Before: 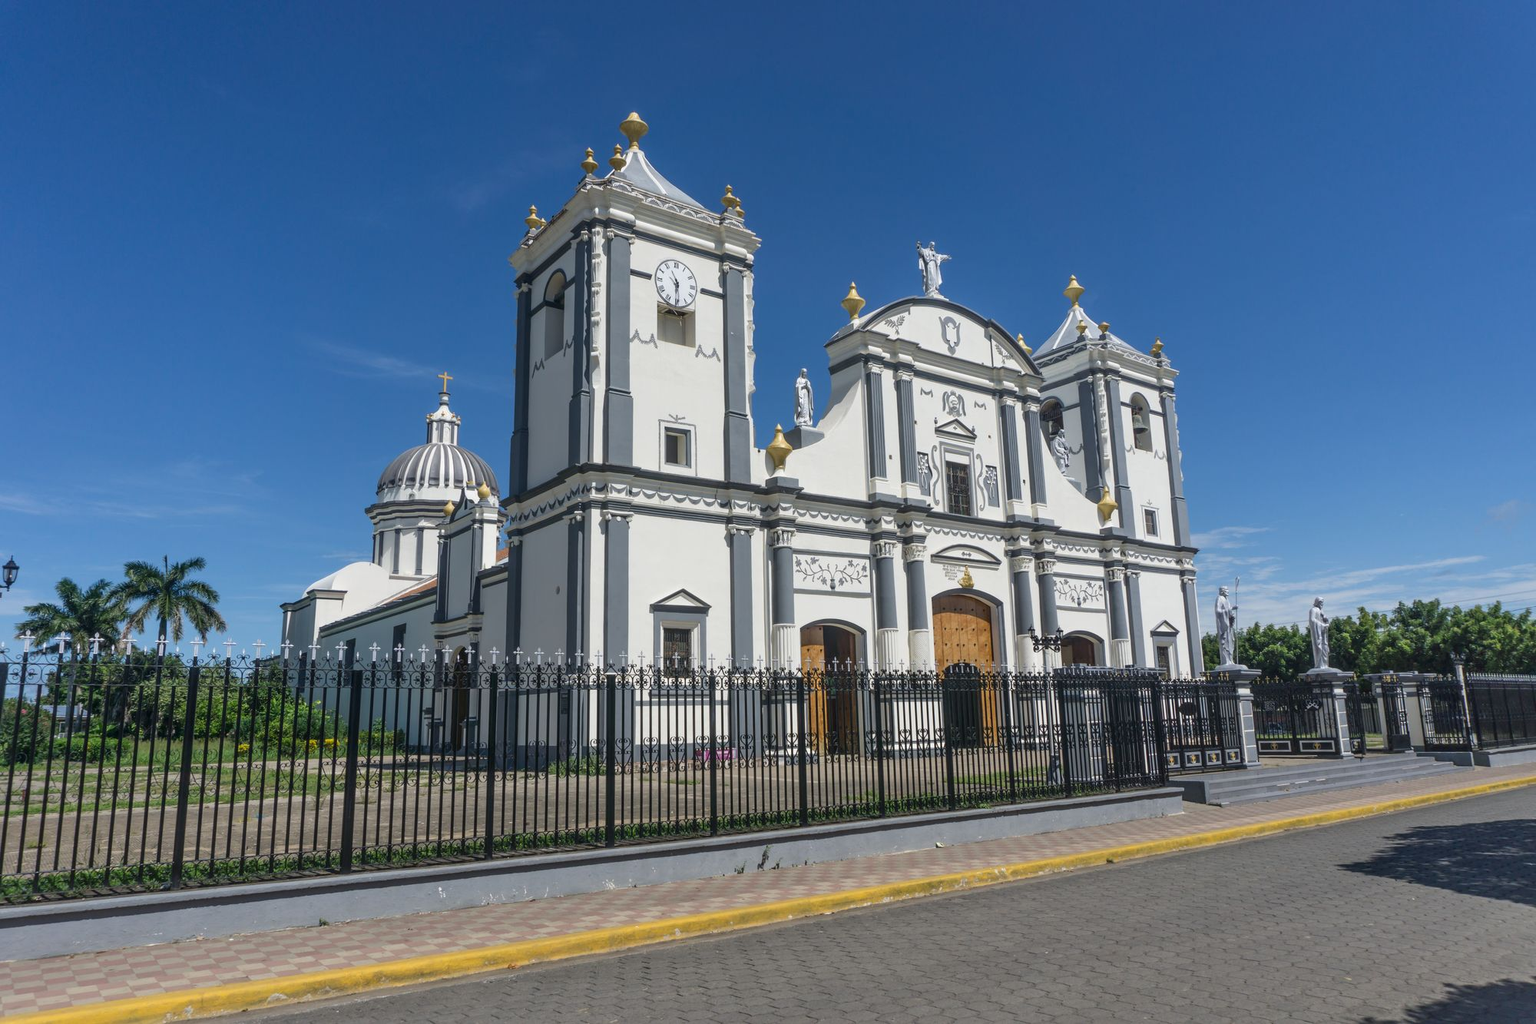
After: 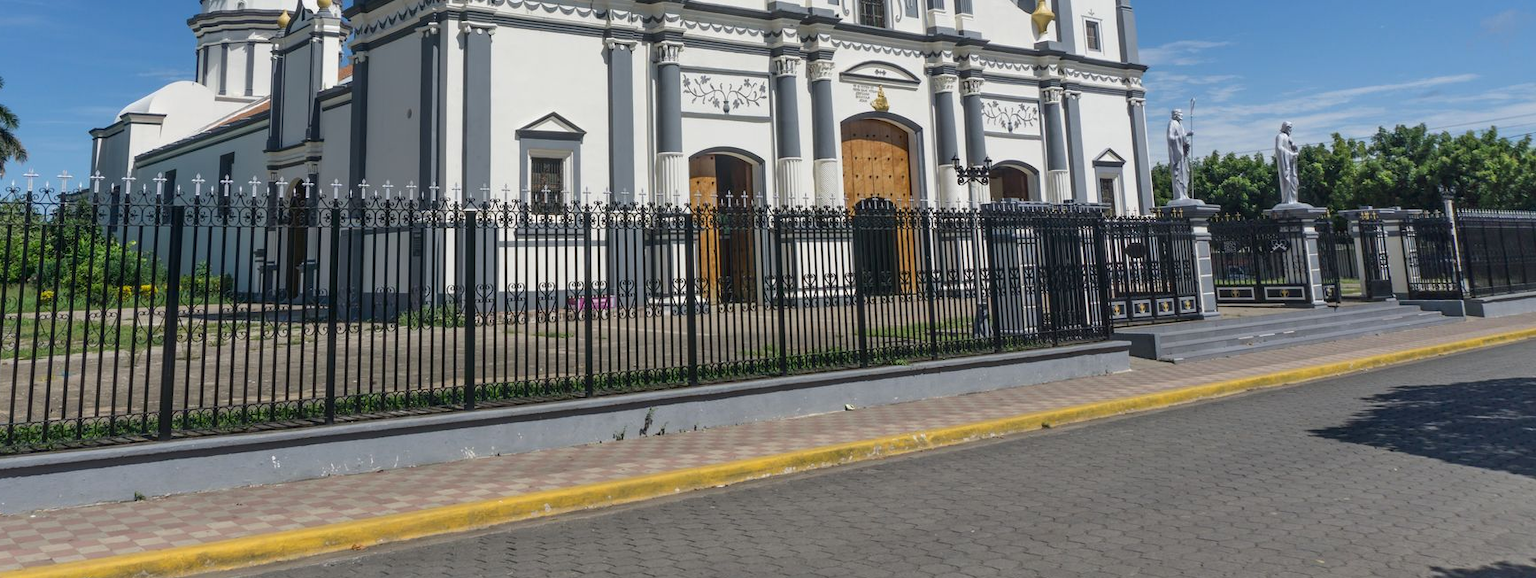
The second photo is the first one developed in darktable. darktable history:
exposure: black level correction 0.001, compensate highlight preservation false
crop and rotate: left 13.235%, top 48.023%, bottom 2.927%
